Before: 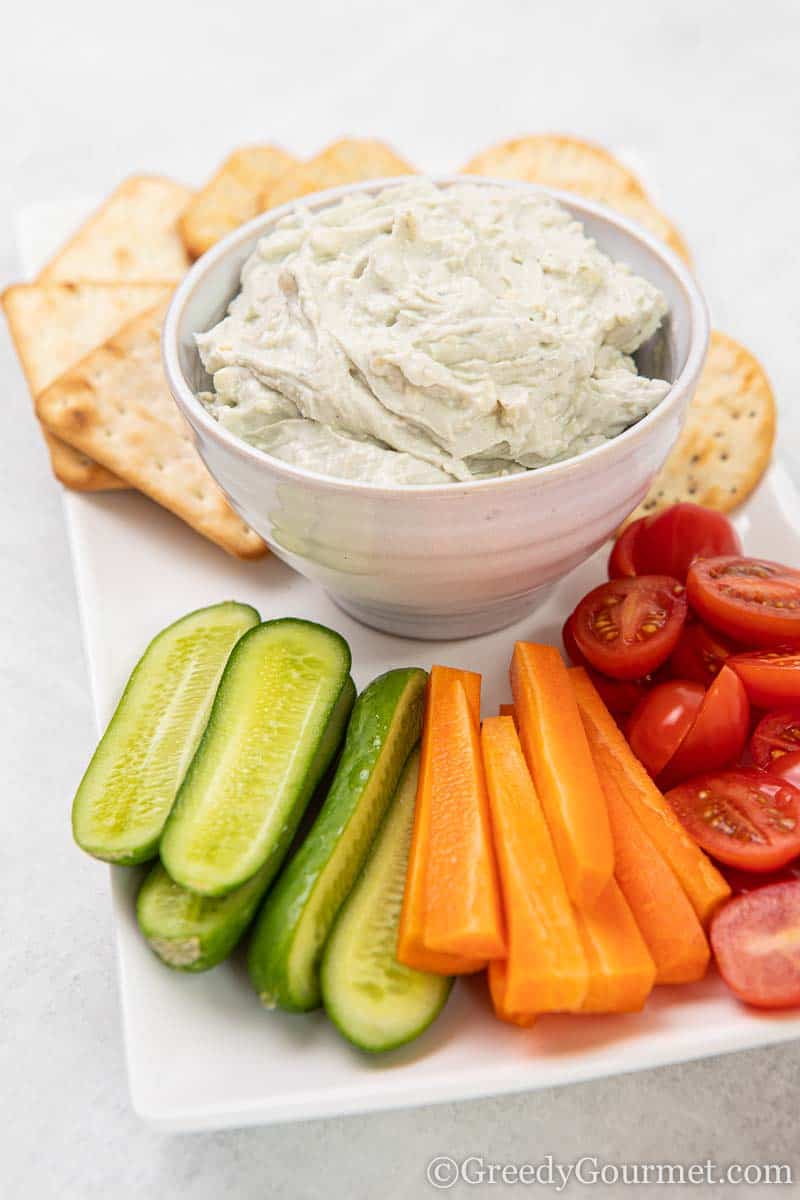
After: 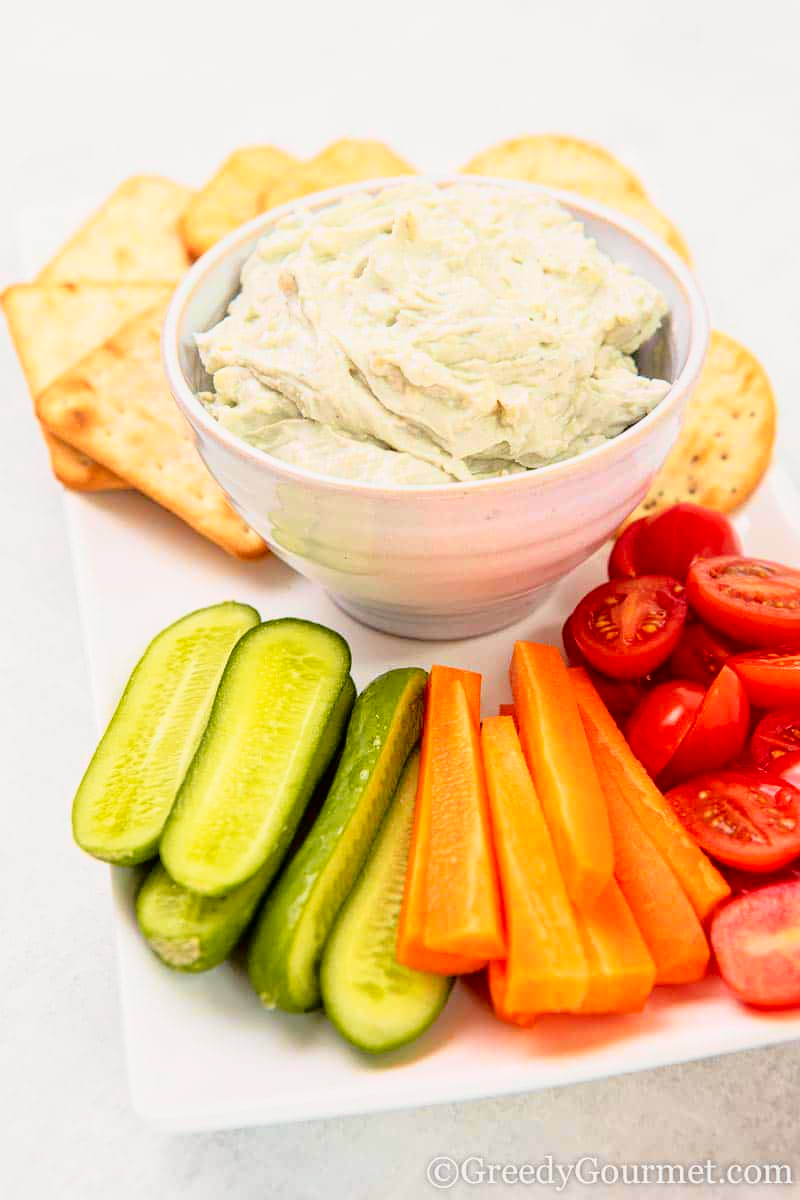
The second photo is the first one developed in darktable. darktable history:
tone curve: curves: ch0 [(0, 0) (0.062, 0.023) (0.168, 0.142) (0.359, 0.44) (0.469, 0.544) (0.634, 0.722) (0.839, 0.909) (0.998, 0.978)]; ch1 [(0, 0) (0.437, 0.453) (0.472, 0.47) (0.502, 0.504) (0.527, 0.546) (0.568, 0.619) (0.608, 0.665) (0.669, 0.748) (0.859, 0.899) (1, 1)]; ch2 [(0, 0) (0.33, 0.301) (0.421, 0.443) (0.473, 0.501) (0.504, 0.504) (0.535, 0.564) (0.575, 0.625) (0.608, 0.676) (1, 1)], color space Lab, independent channels, preserve colors none
